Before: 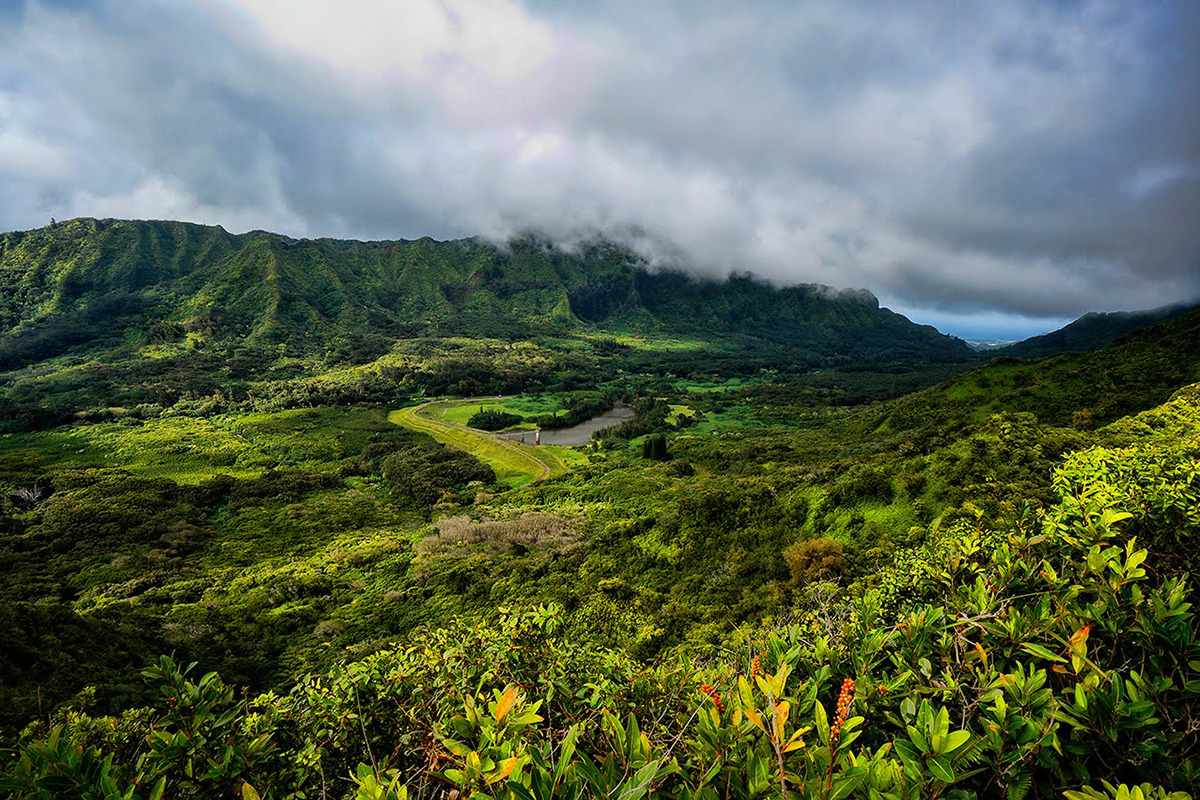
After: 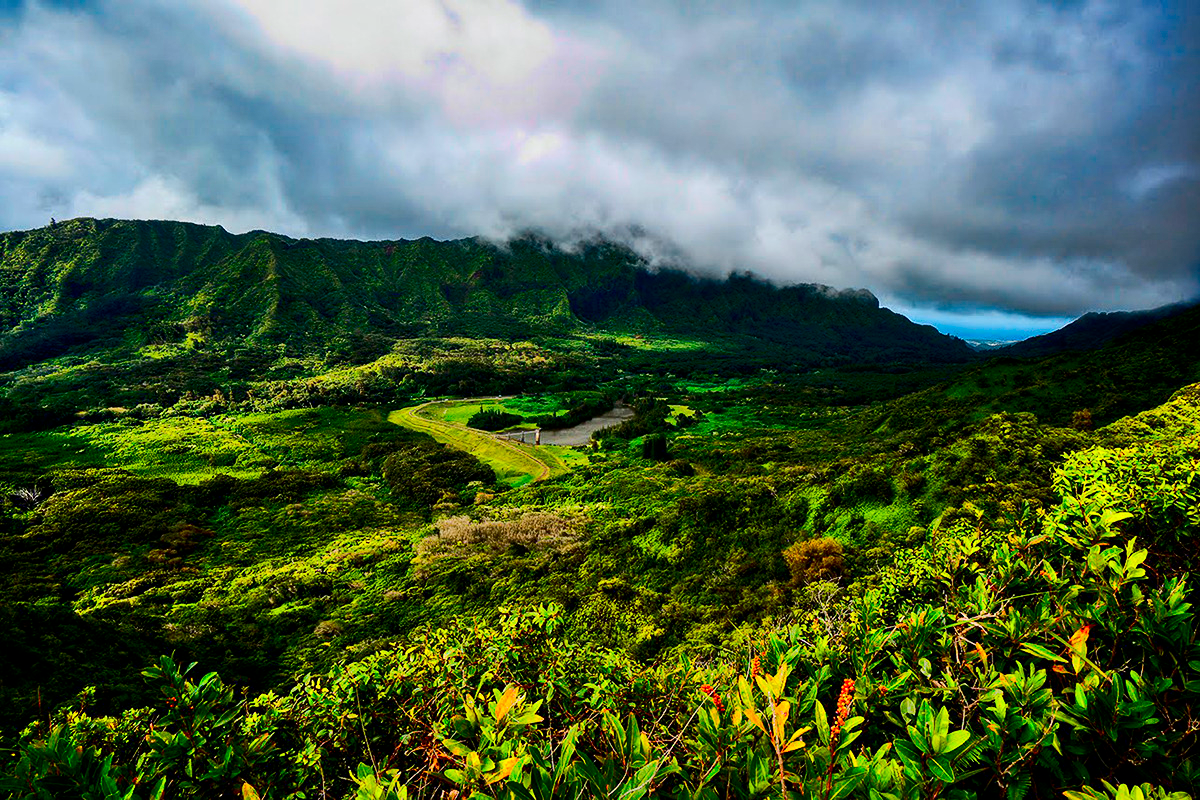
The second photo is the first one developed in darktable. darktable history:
contrast brightness saturation: contrast 0.211, brightness -0.112, saturation 0.206
shadows and highlights: soften with gaussian
